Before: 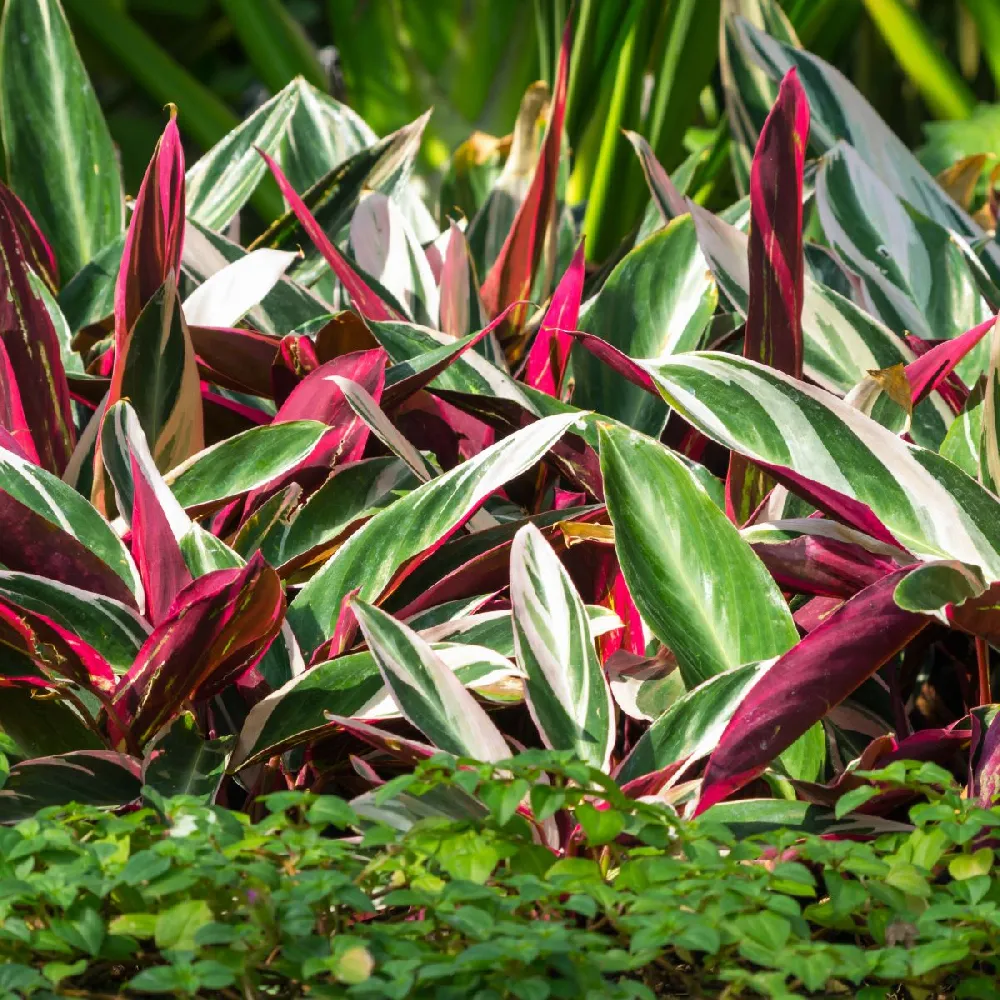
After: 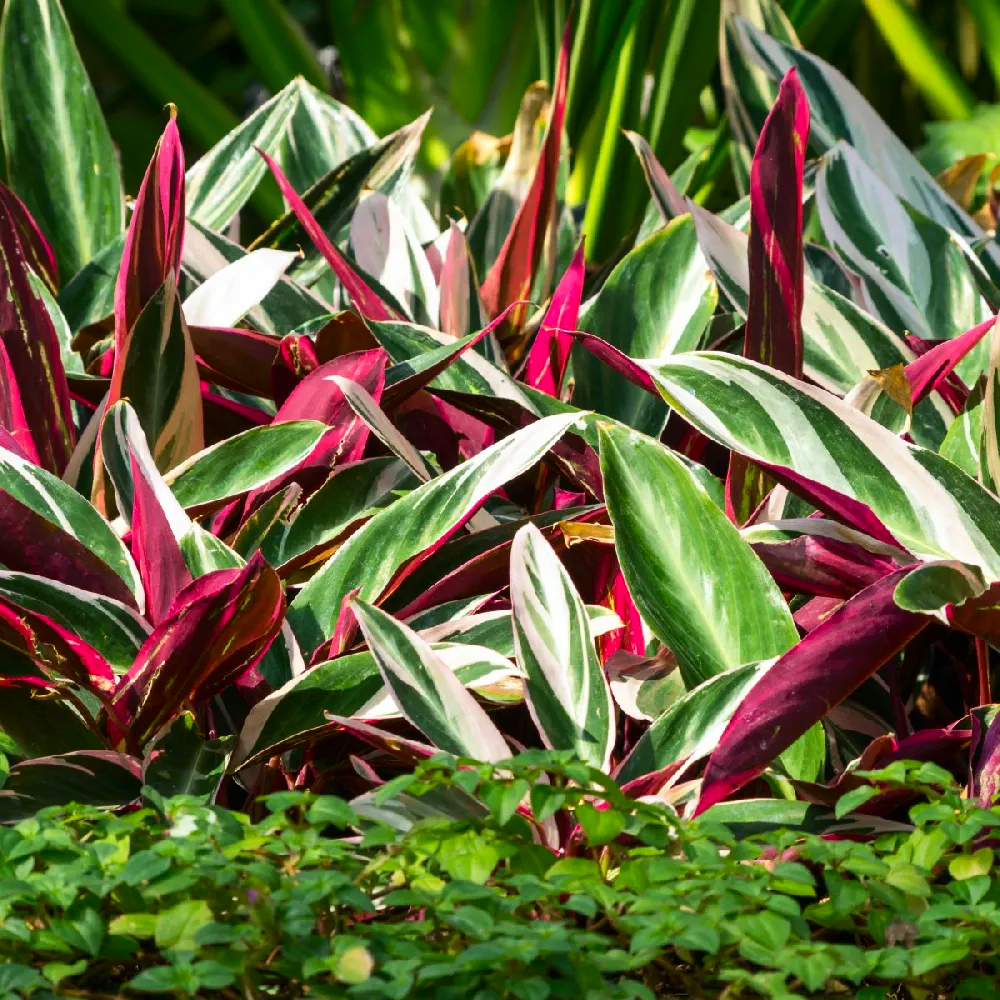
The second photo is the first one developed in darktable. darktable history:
color calibration: illuminant same as pipeline (D50), adaptation none (bypass), gamut compression 1.72
contrast brightness saturation: contrast 0.15, brightness -0.01, saturation 0.1
